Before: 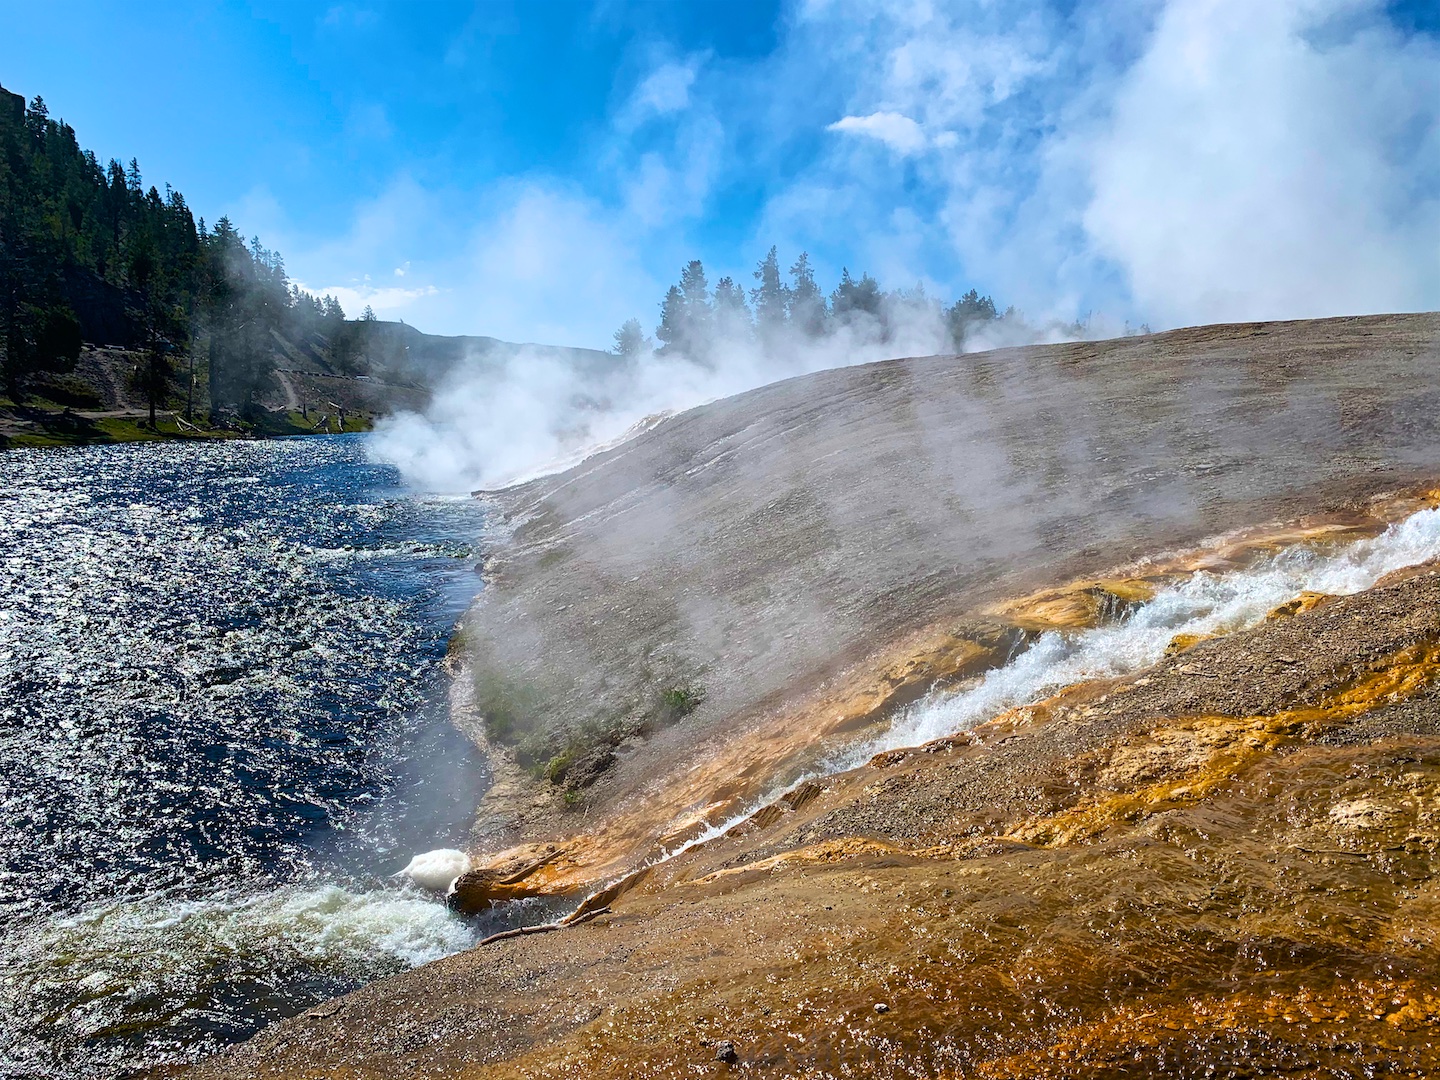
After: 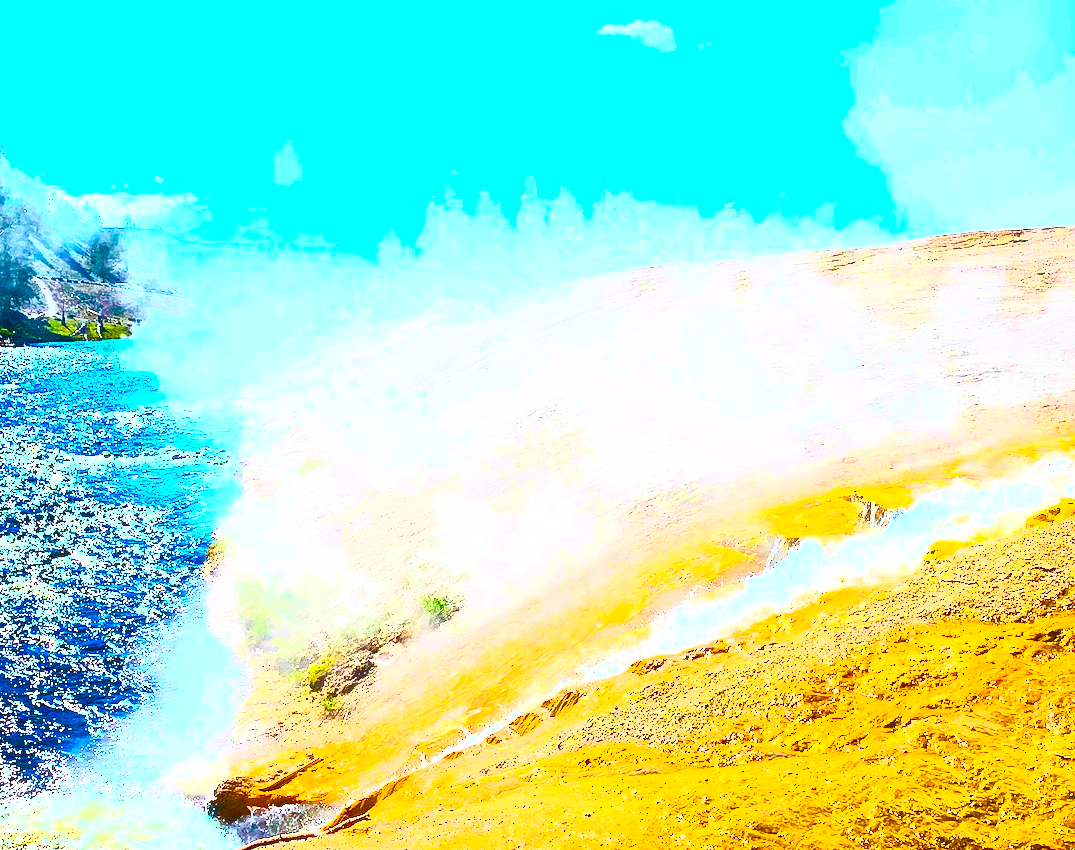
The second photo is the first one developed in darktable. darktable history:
color balance rgb: linear chroma grading › global chroma 41.704%, perceptual saturation grading › global saturation 20%, perceptual saturation grading › highlights -25.175%, perceptual saturation grading › shadows 50.212%, global vibrance 20%
crop: left 16.743%, top 8.689%, right 8.602%, bottom 12.529%
contrast brightness saturation: contrast 0.817, brightness 0.601, saturation 0.605
exposure: black level correction -0.005, exposure 1.002 EV, compensate highlight preservation false
tone equalizer: -8 EV -0.393 EV, -7 EV -0.356 EV, -6 EV -0.294 EV, -5 EV -0.233 EV, -3 EV 0.244 EV, -2 EV 0.354 EV, -1 EV 0.414 EV, +0 EV 0.394 EV
